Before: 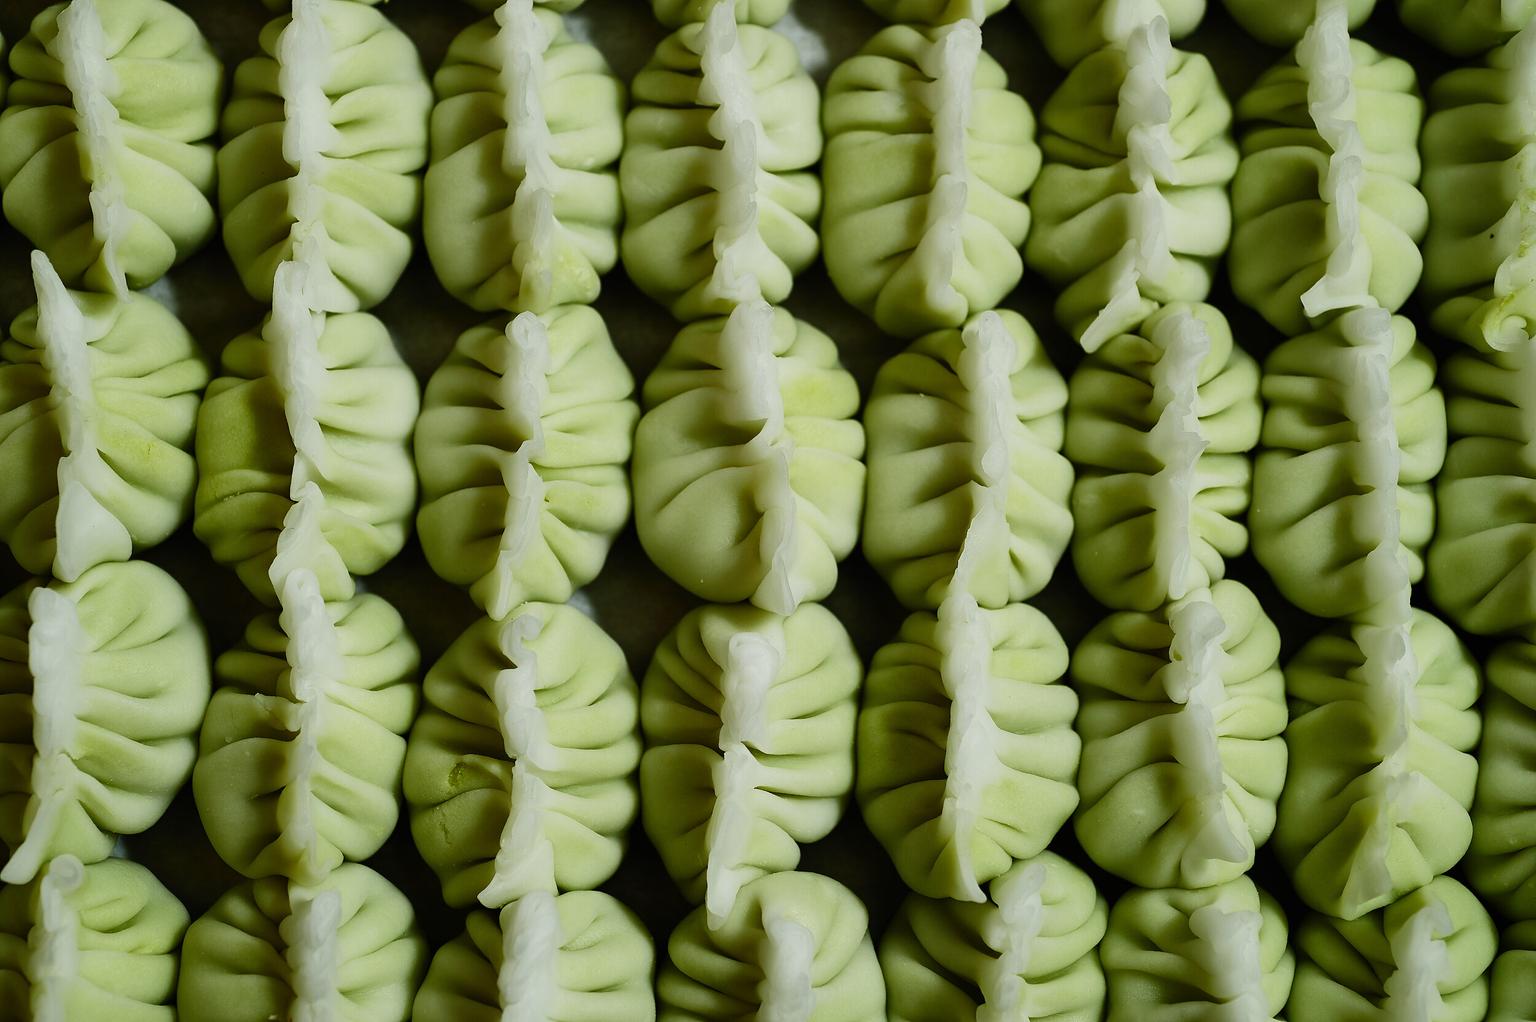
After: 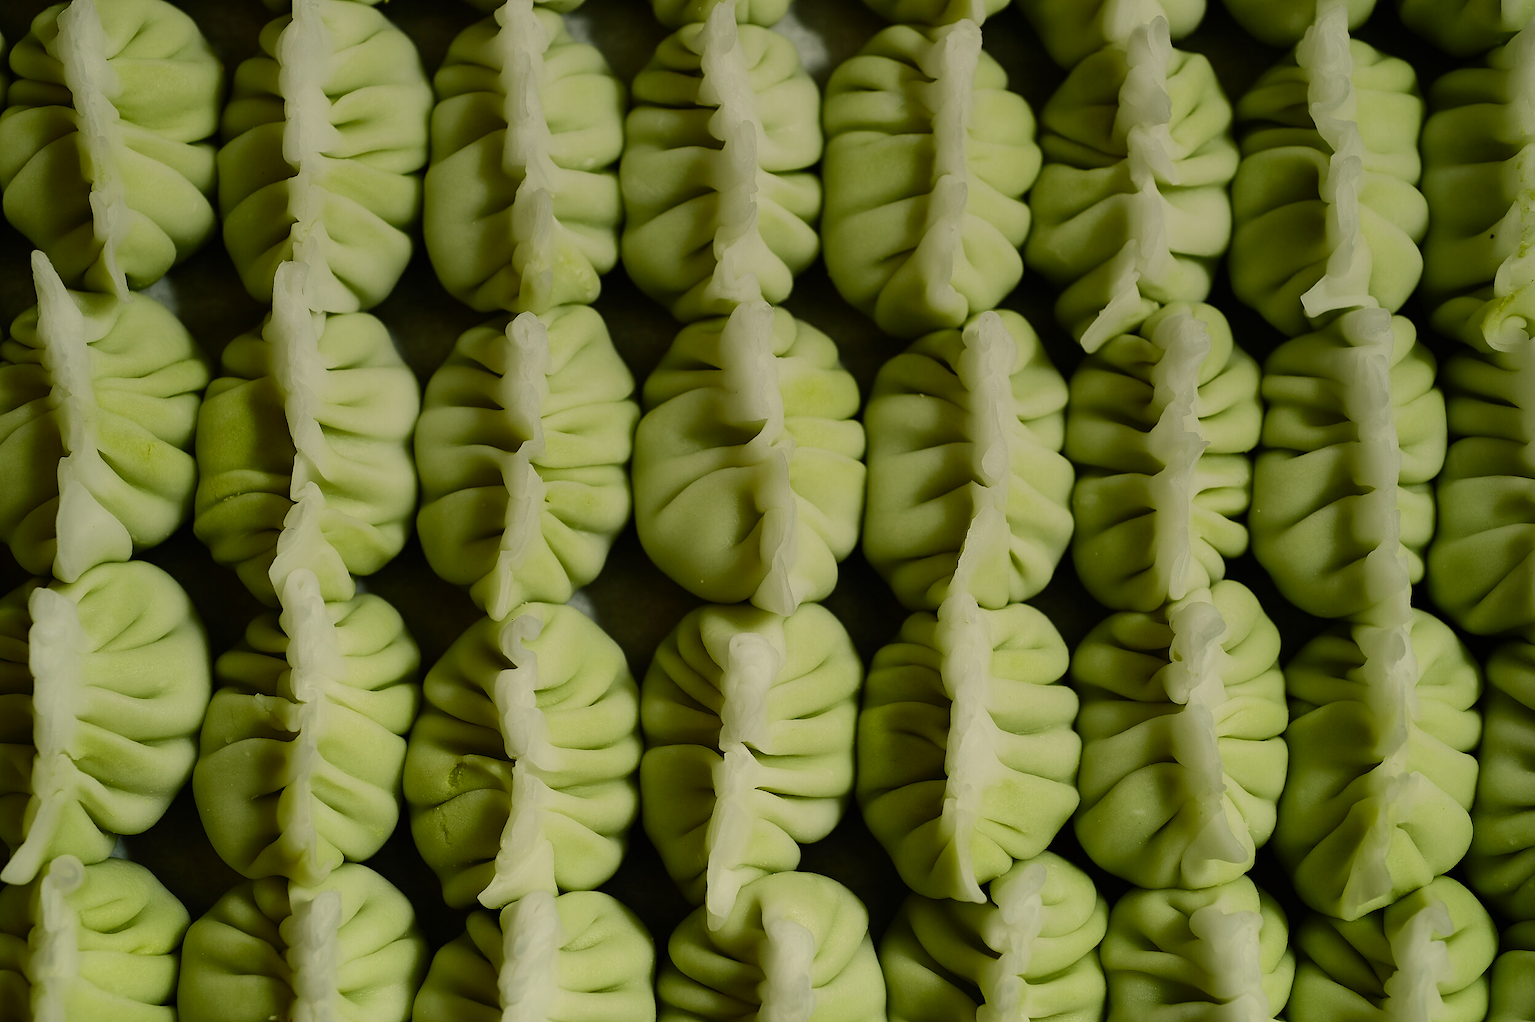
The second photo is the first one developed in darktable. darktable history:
color correction: highlights a* 1.39, highlights b* 17.83
graduated density: rotation 5.63°, offset 76.9
